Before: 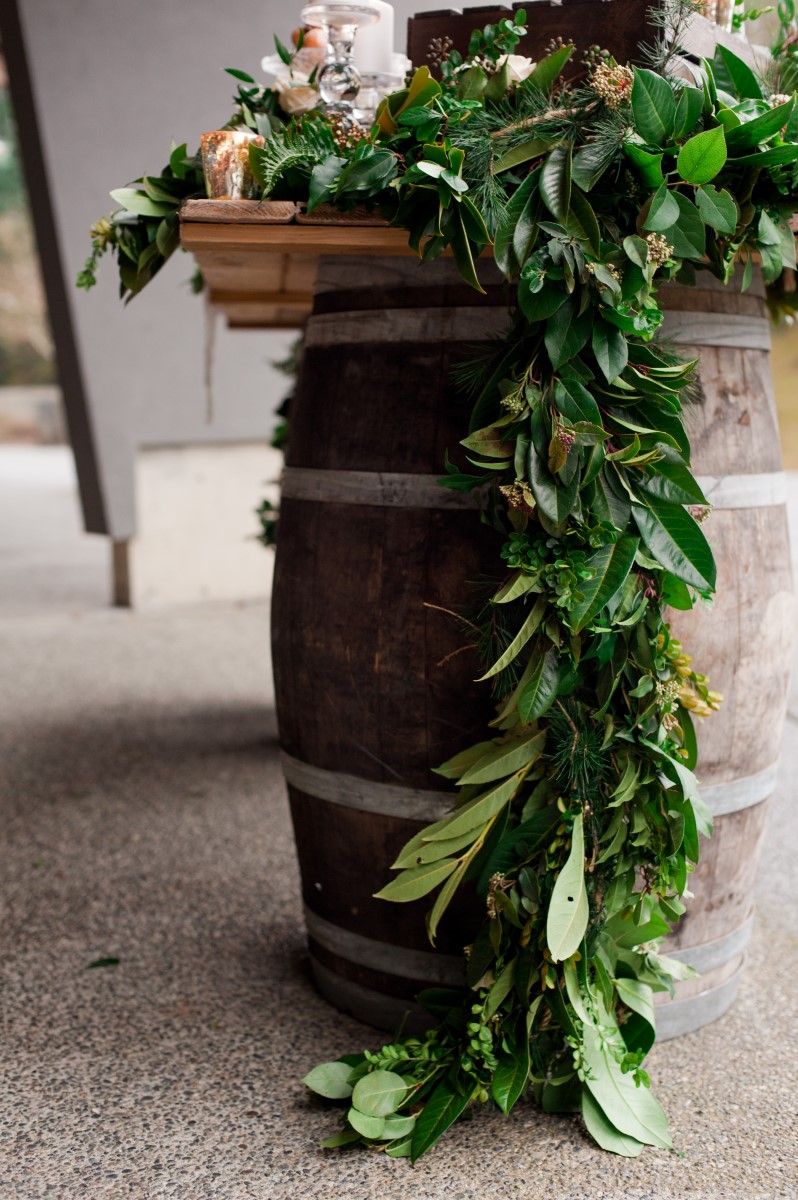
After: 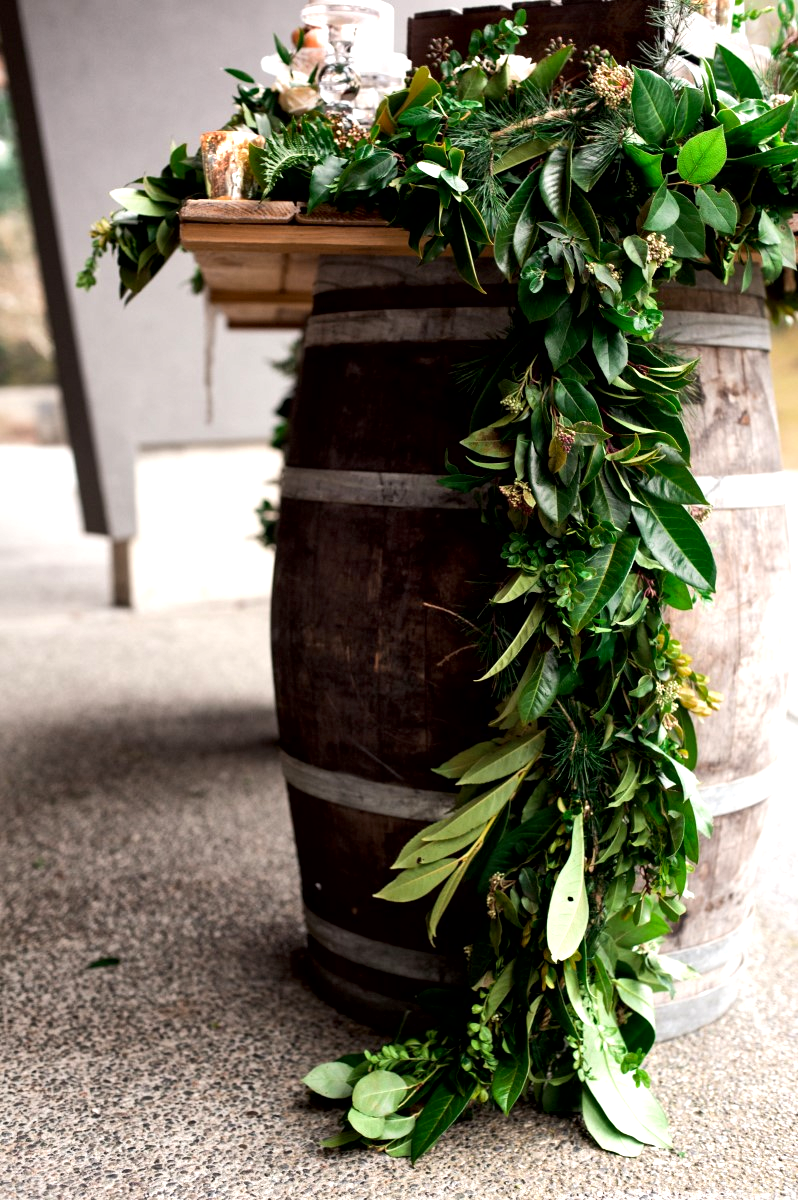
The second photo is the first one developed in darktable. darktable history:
tone equalizer: -8 EV -0.417 EV, -7 EV -0.389 EV, -6 EV -0.333 EV, -5 EV -0.222 EV, -3 EV 0.222 EV, -2 EV 0.333 EV, -1 EV 0.389 EV, +0 EV 0.417 EV, edges refinement/feathering 500, mask exposure compensation -1.57 EV, preserve details no
local contrast: mode bilateral grid, contrast 20, coarseness 50, detail 132%, midtone range 0.2
exposure: black level correction 0.003, exposure 0.383 EV, compensate highlight preservation false
